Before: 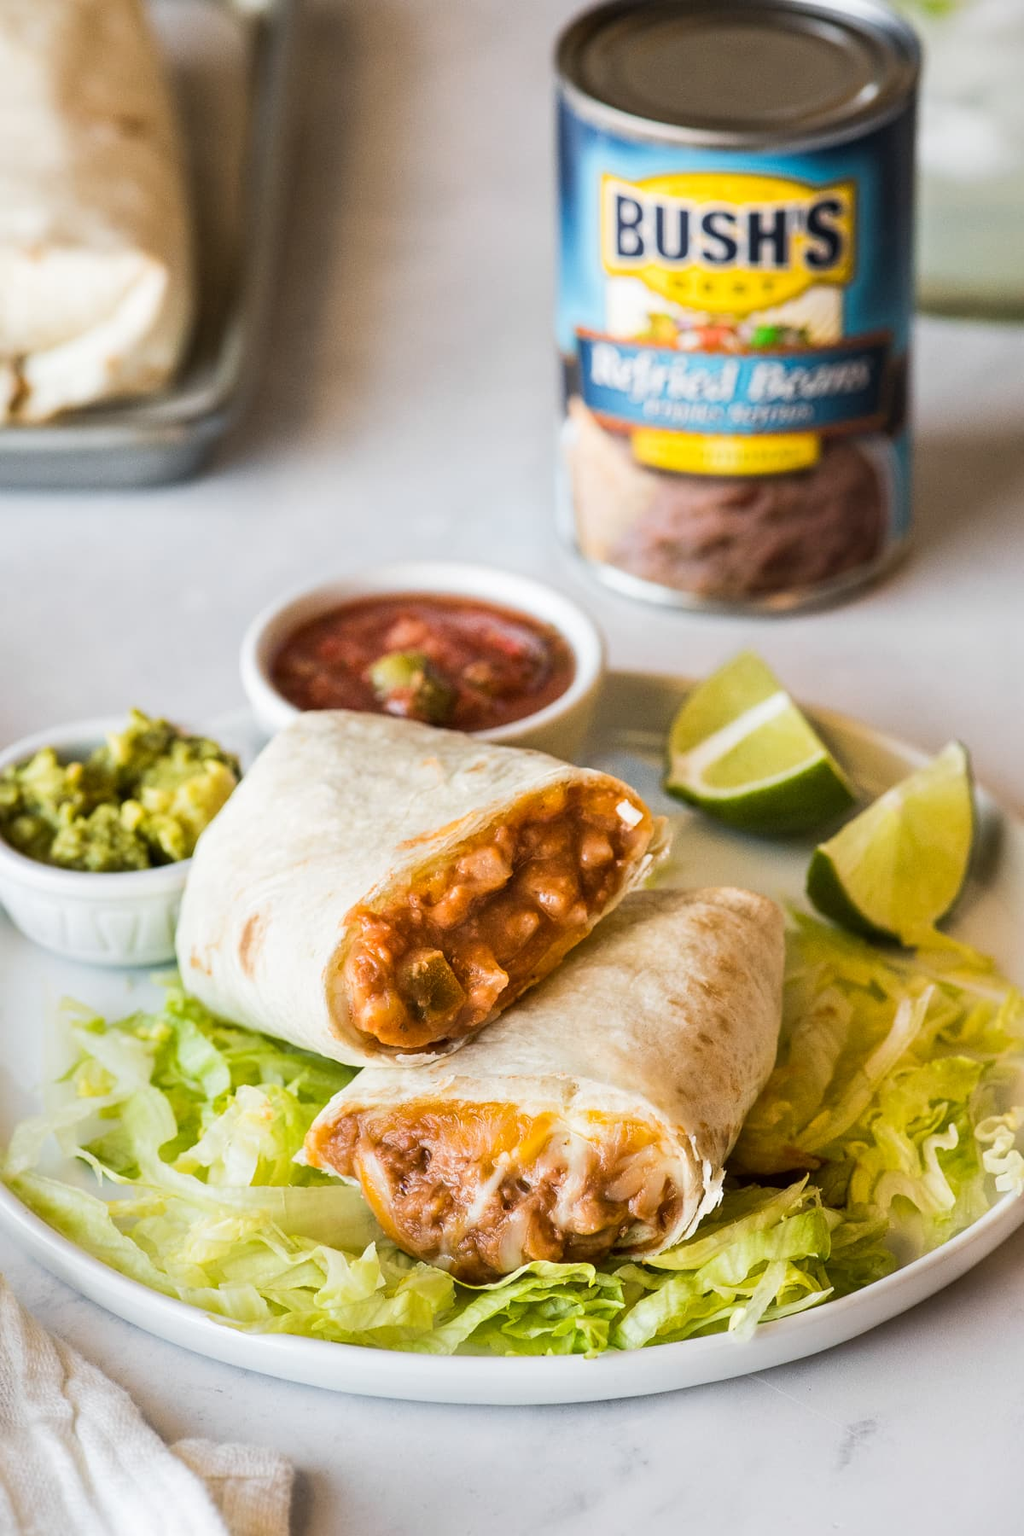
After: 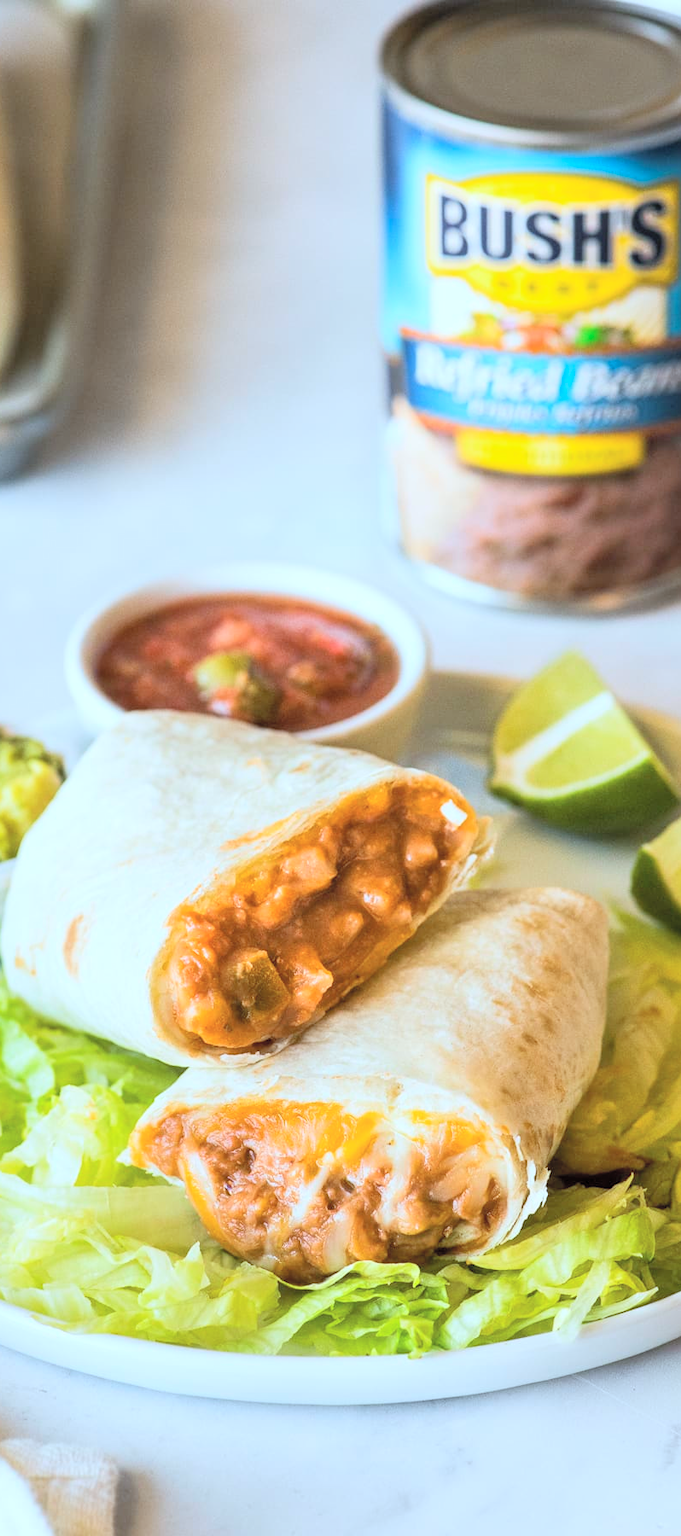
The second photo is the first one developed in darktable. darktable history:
exposure: black level correction 0.001, compensate highlight preservation false
color calibration: illuminant F (fluorescent), F source F9 (Cool White Deluxe 4150 K) – high CRI, x 0.375, y 0.373, temperature 4162.22 K
crop: left 17.21%, right 16.193%
contrast brightness saturation: contrast 0.097, brightness 0.302, saturation 0.139
